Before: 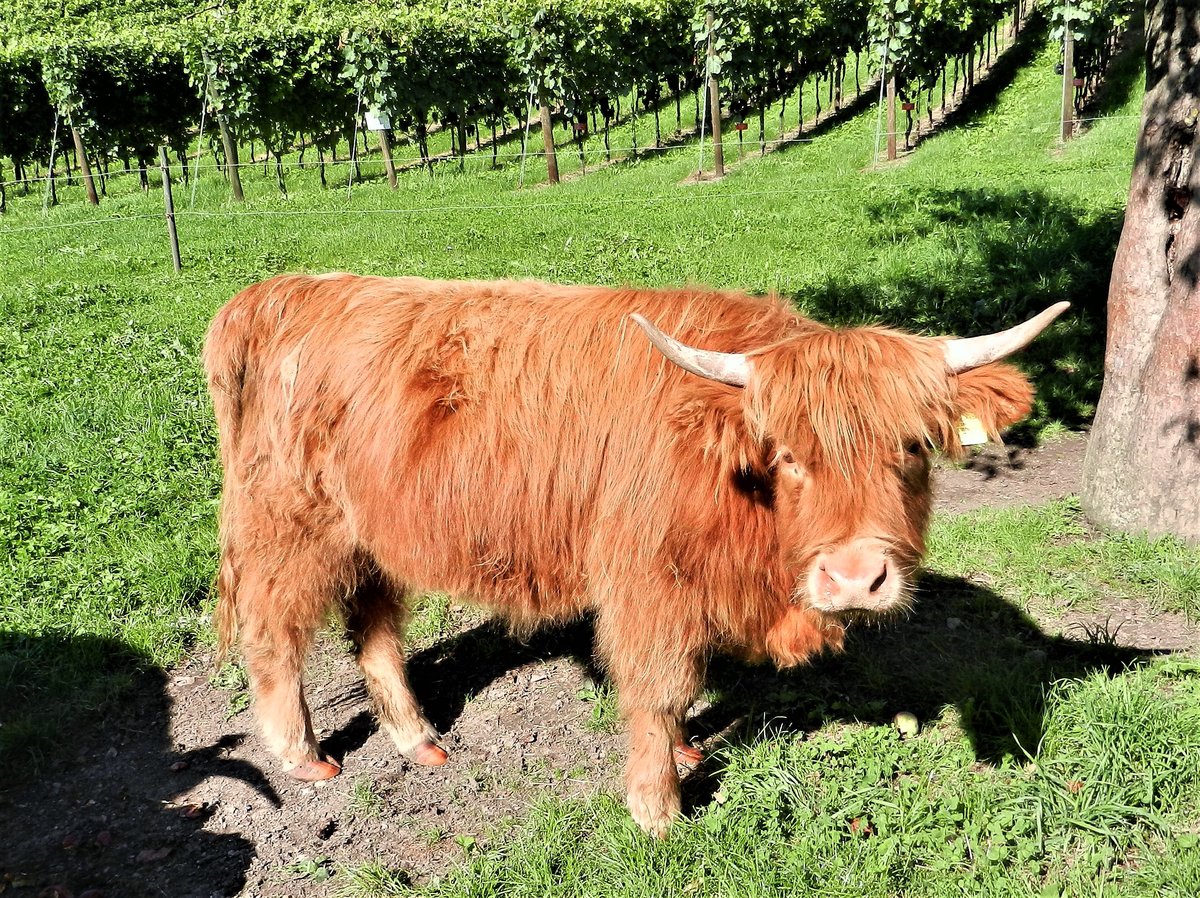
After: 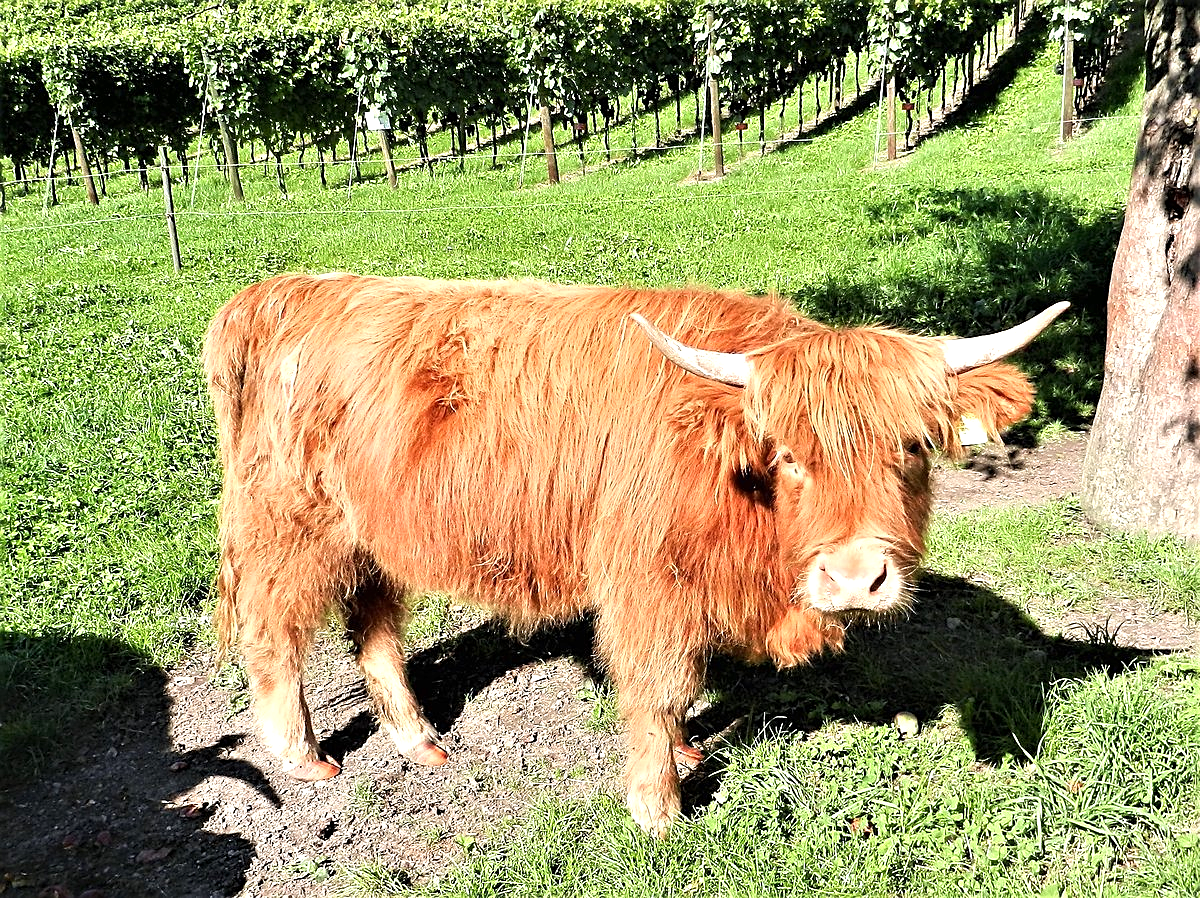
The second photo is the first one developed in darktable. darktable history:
exposure: exposure 0.576 EV, compensate highlight preservation false
sharpen: amount 0.598
contrast equalizer: y [[0.5, 0.5, 0.478, 0.5, 0.5, 0.5], [0.5 ×6], [0.5 ×6], [0 ×6], [0 ×6]], mix 0.305
